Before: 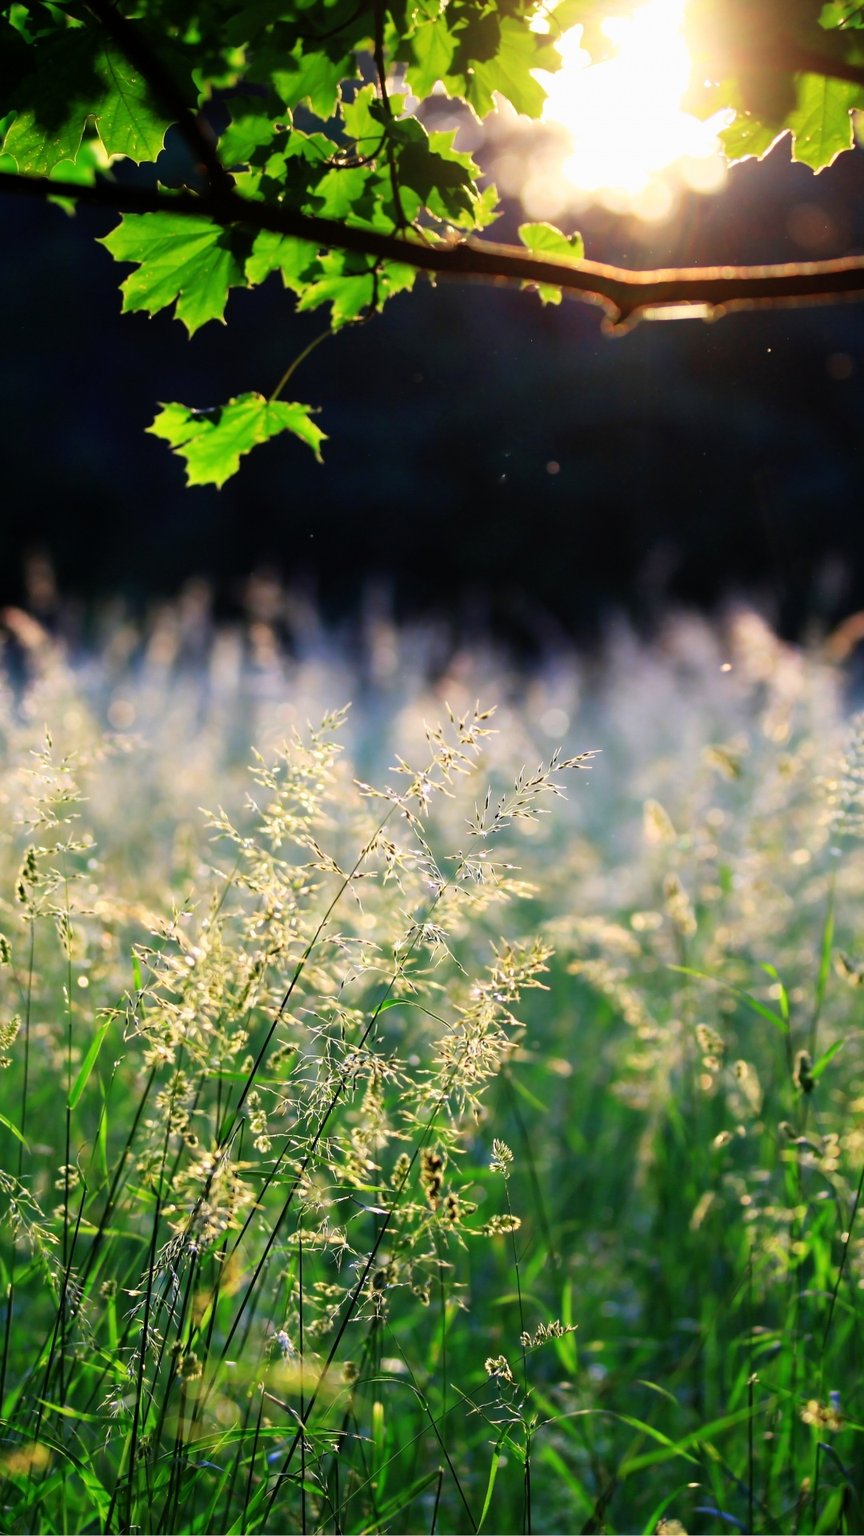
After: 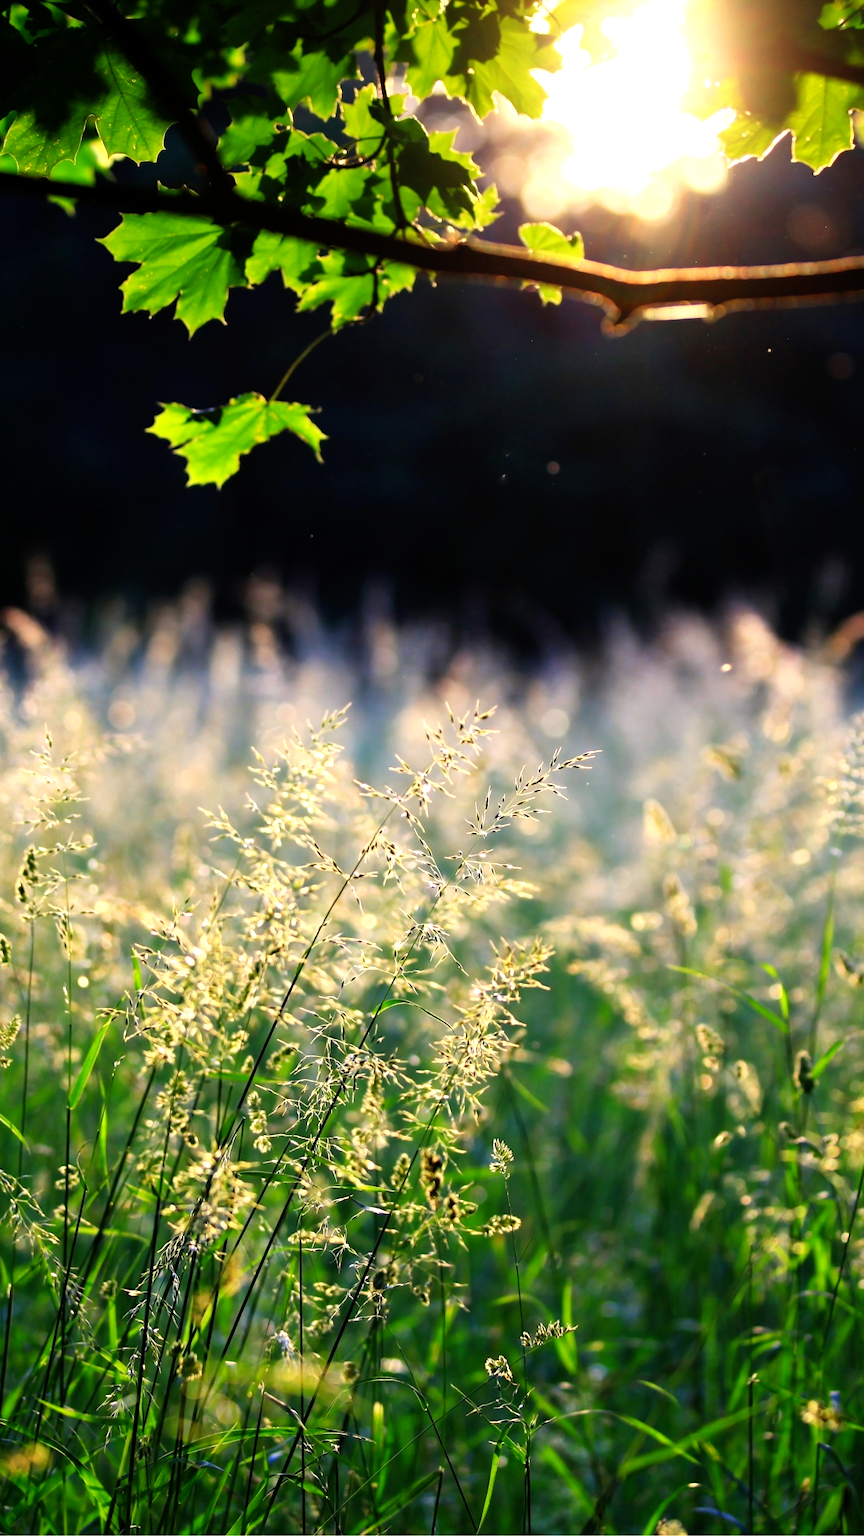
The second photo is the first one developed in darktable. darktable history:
color balance rgb: highlights gain › chroma 2.992%, highlights gain › hue 76.61°, perceptual saturation grading › global saturation 1.757%, perceptual saturation grading › highlights -1.988%, perceptual saturation grading › mid-tones 4.403%, perceptual saturation grading › shadows 7.49%, contrast 15.505%
